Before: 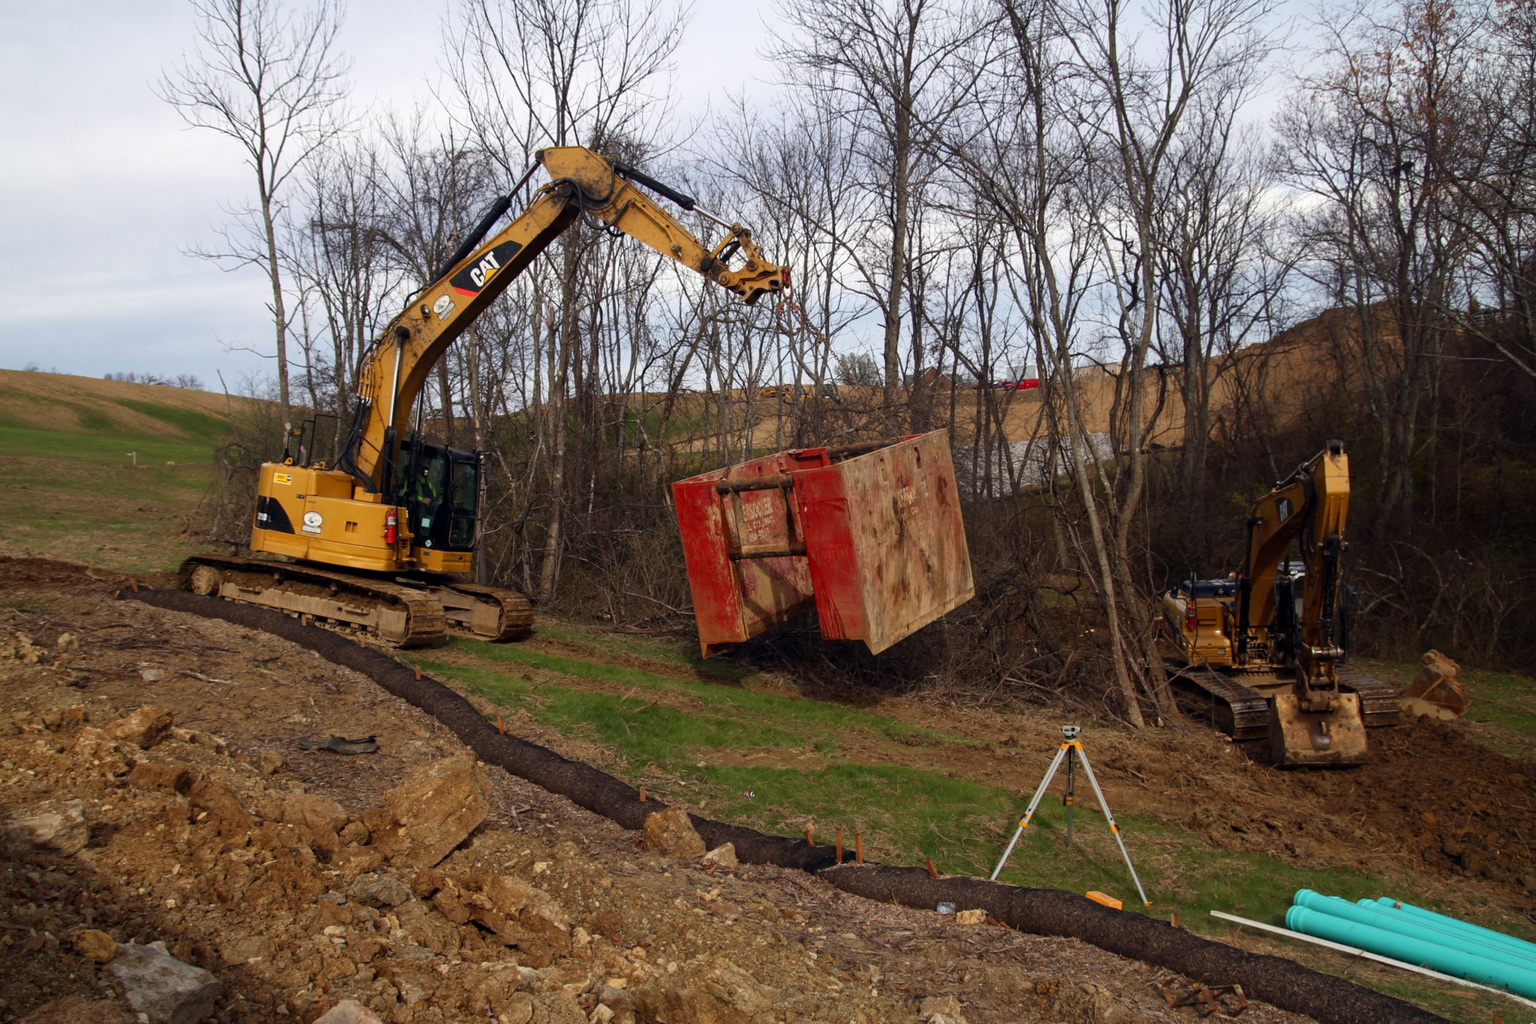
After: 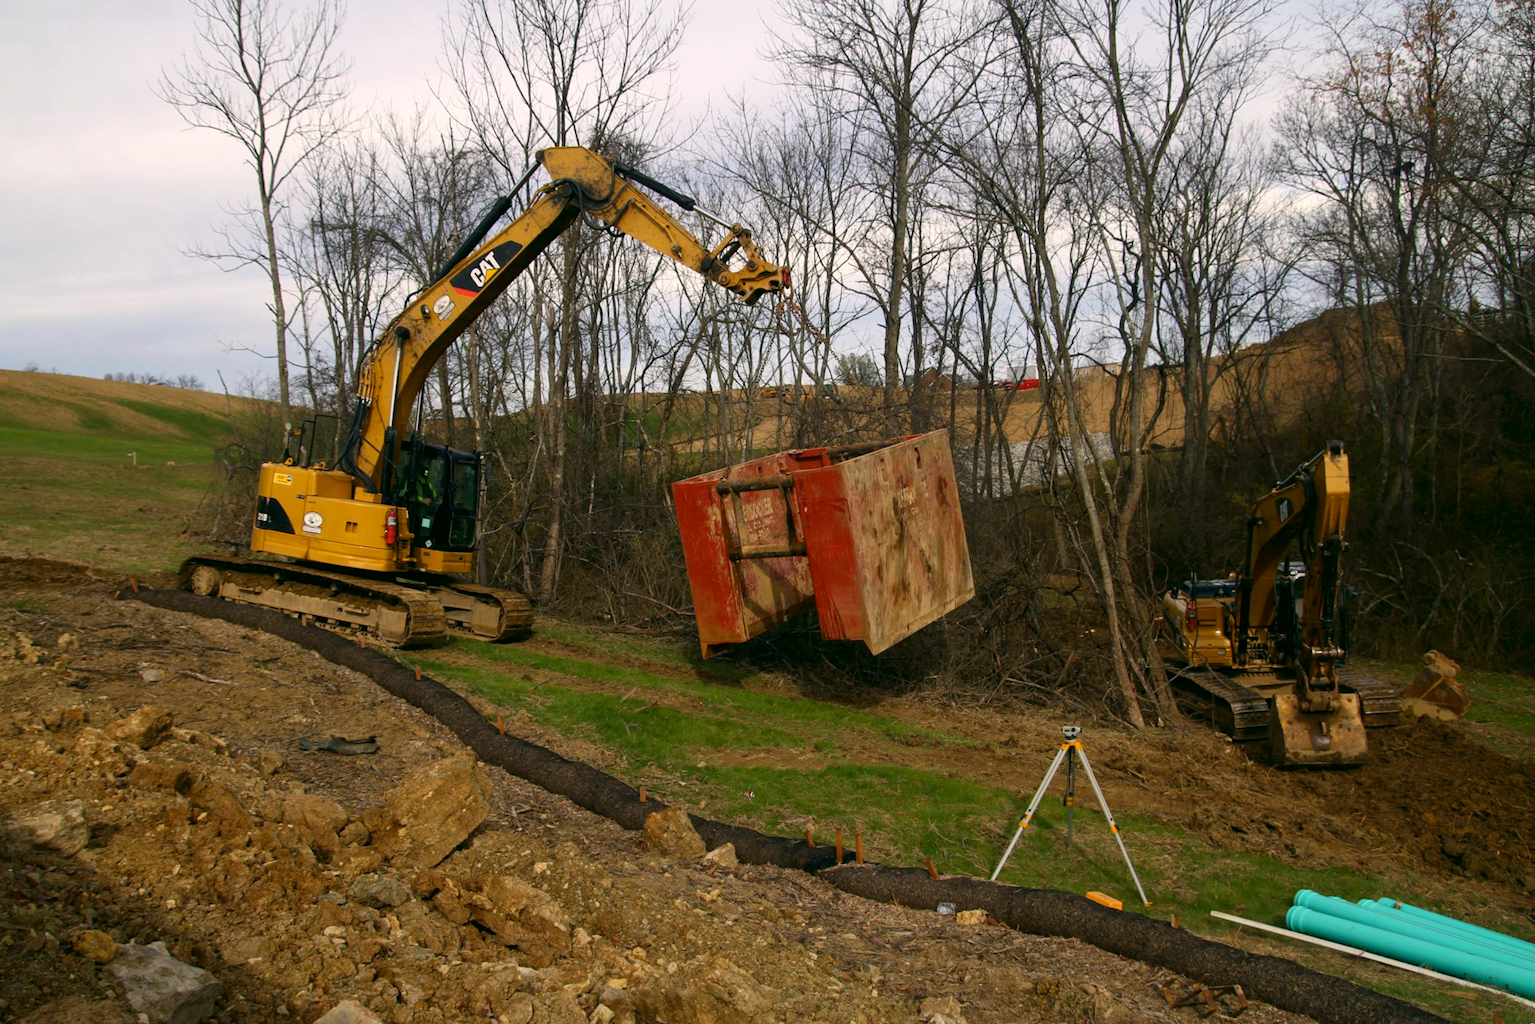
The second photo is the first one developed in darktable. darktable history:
color correction: highlights a* 4.44, highlights b* 4.97, shadows a* -8.23, shadows b* 4.81
color balance rgb: shadows lift › luminance 0.996%, shadows lift › chroma 0.532%, shadows lift › hue 18.8°, perceptual saturation grading › global saturation 0.353%, global vibrance 20%
